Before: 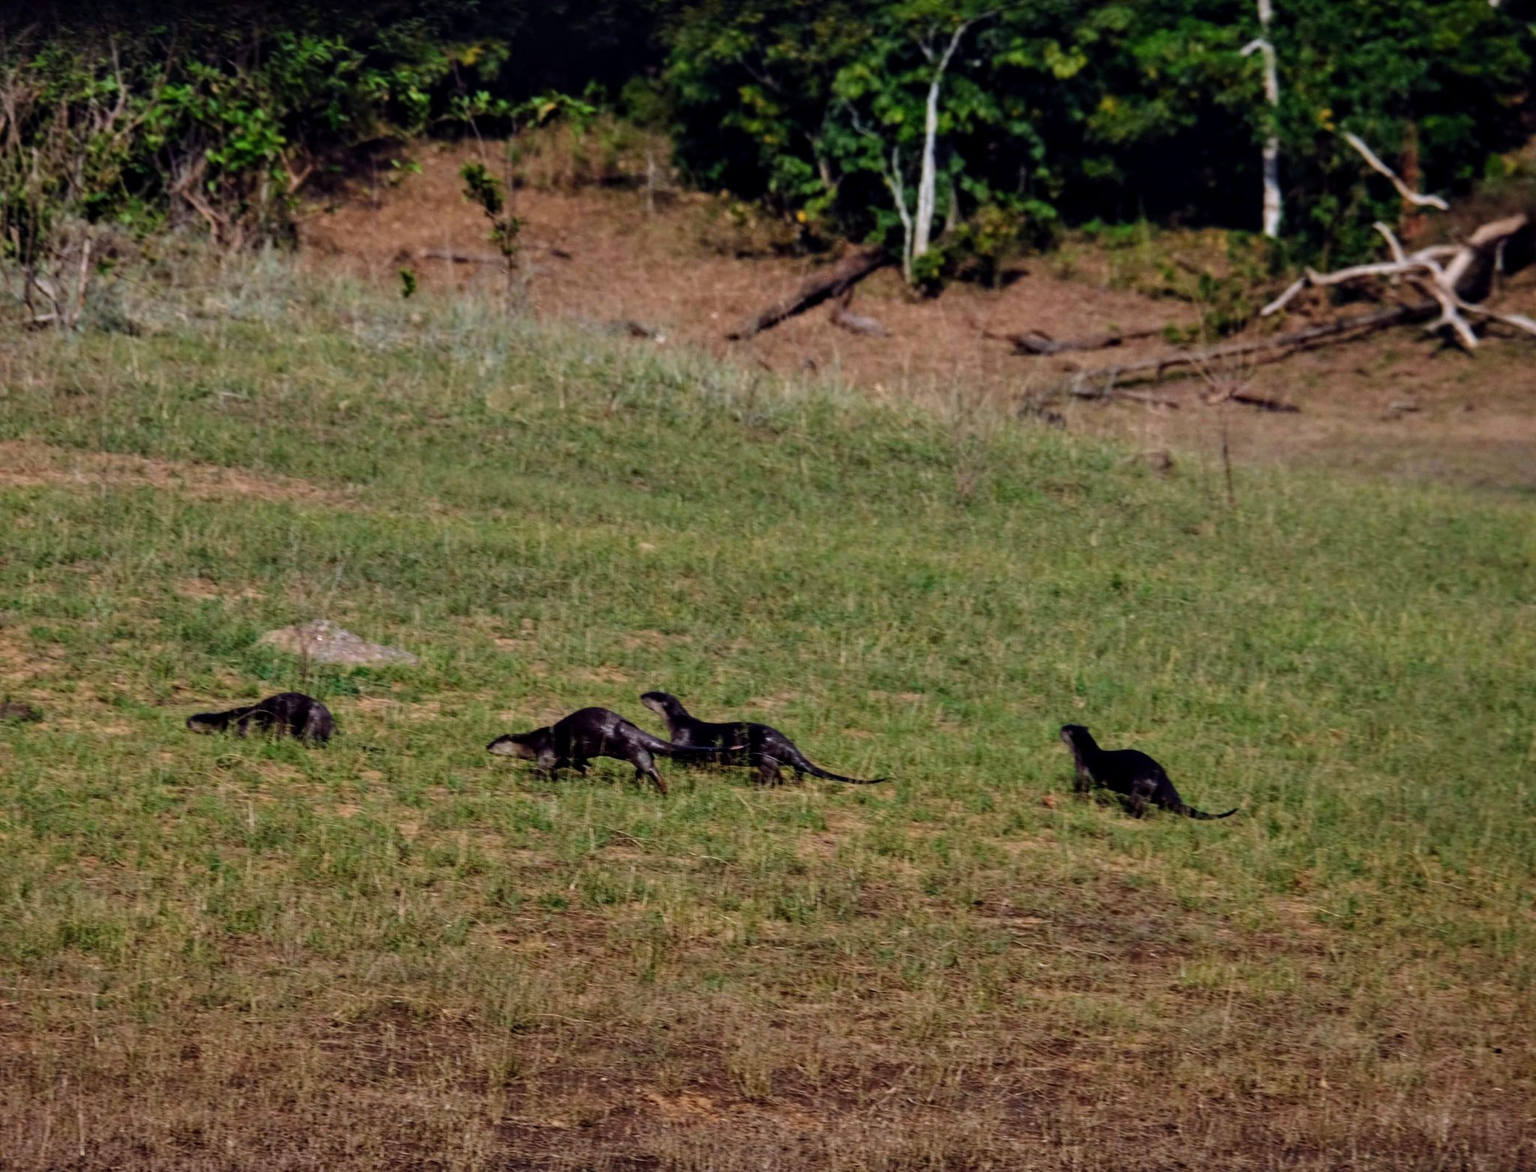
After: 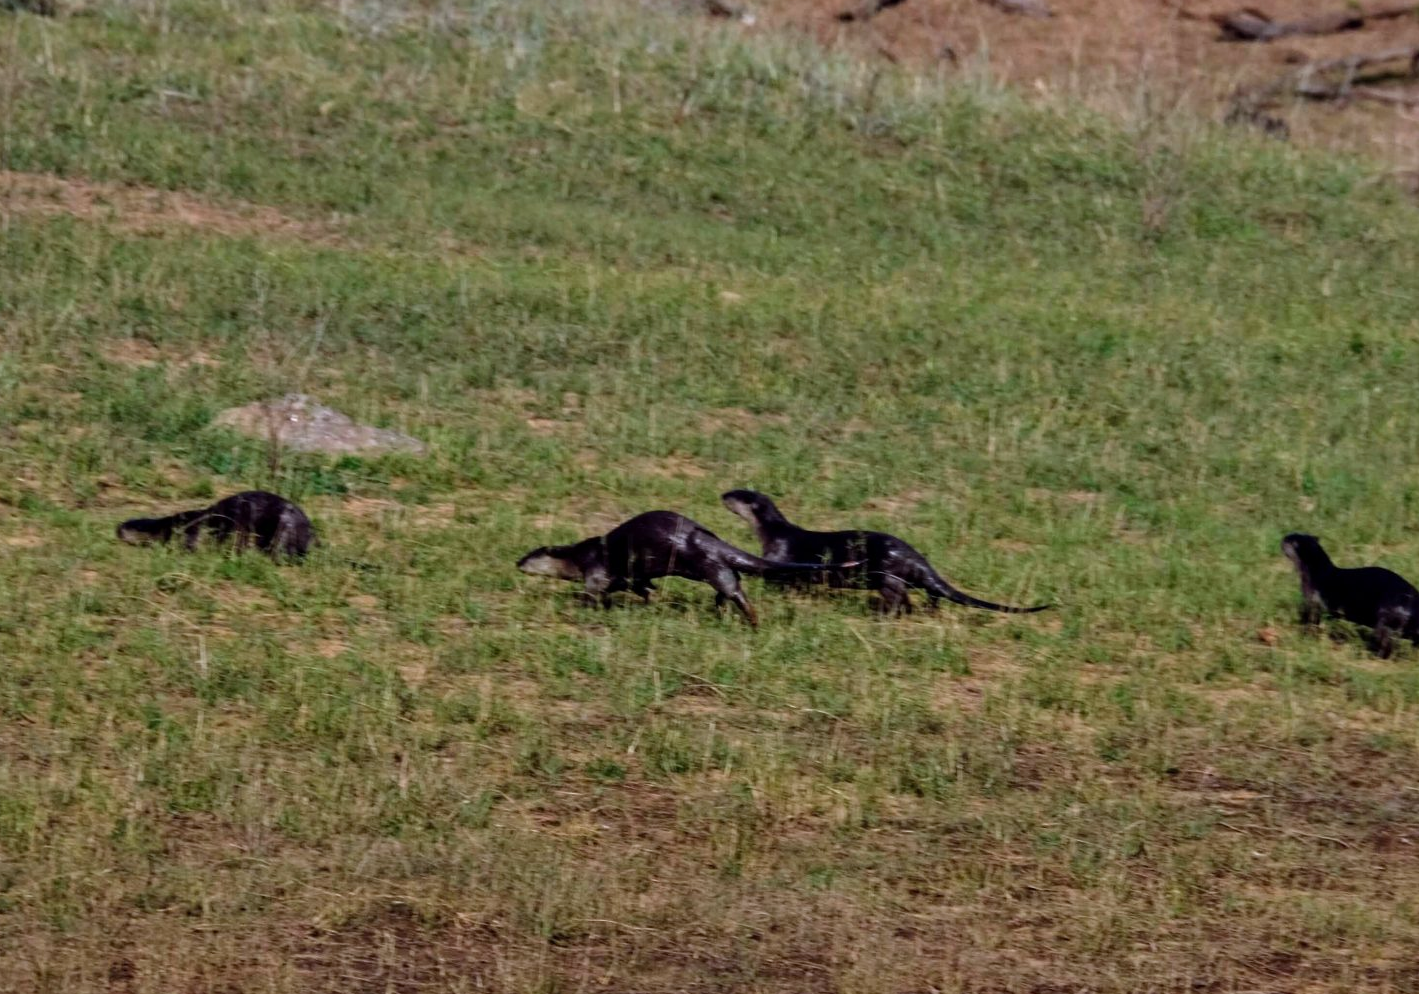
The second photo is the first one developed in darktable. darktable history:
white balance: red 0.976, blue 1.04
crop: left 6.488%, top 27.668%, right 24.183%, bottom 8.656%
